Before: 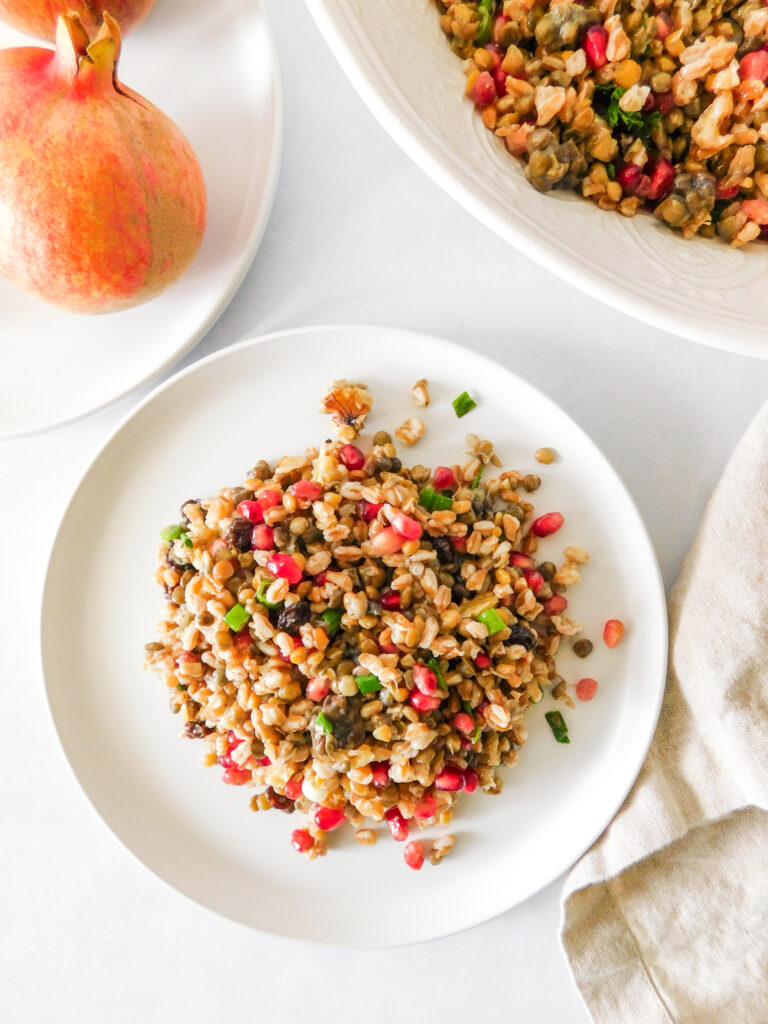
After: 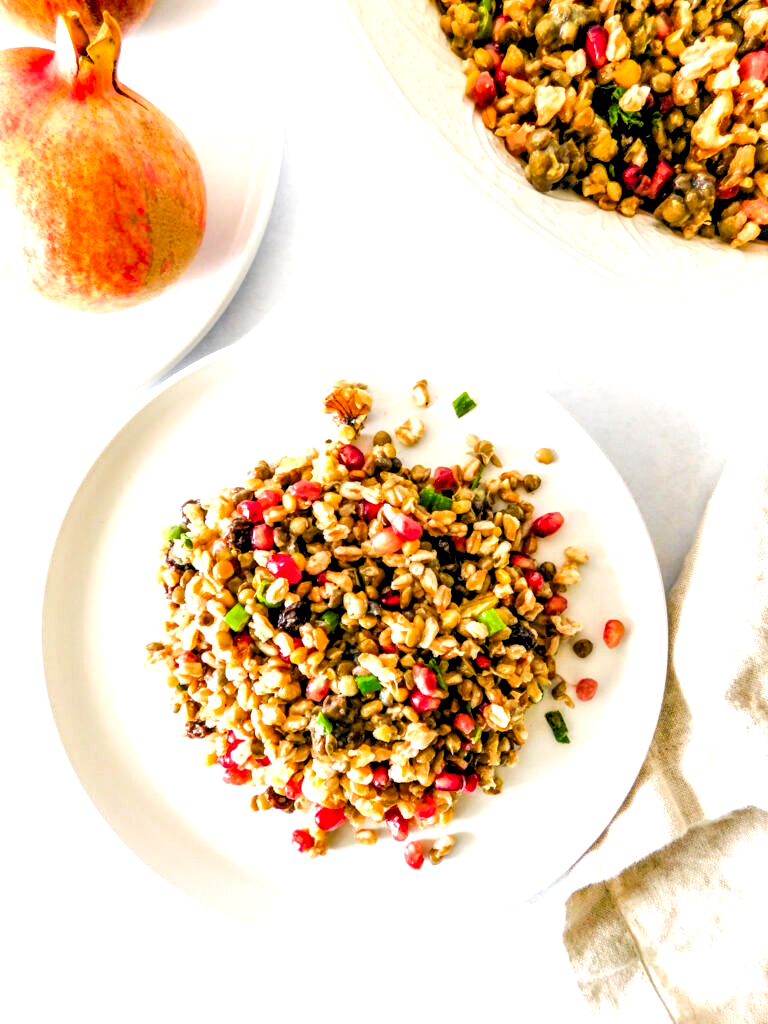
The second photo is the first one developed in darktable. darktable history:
color balance rgb: perceptual saturation grading › global saturation 35%, perceptual saturation grading › highlights -25%, perceptual saturation grading › shadows 25%, global vibrance 10%
exposure: black level correction 0.001, exposure 0.5 EV, compensate exposure bias true, compensate highlight preservation false
rgb levels: levels [[0.034, 0.472, 0.904], [0, 0.5, 1], [0, 0.5, 1]]
local contrast: detail 150%
